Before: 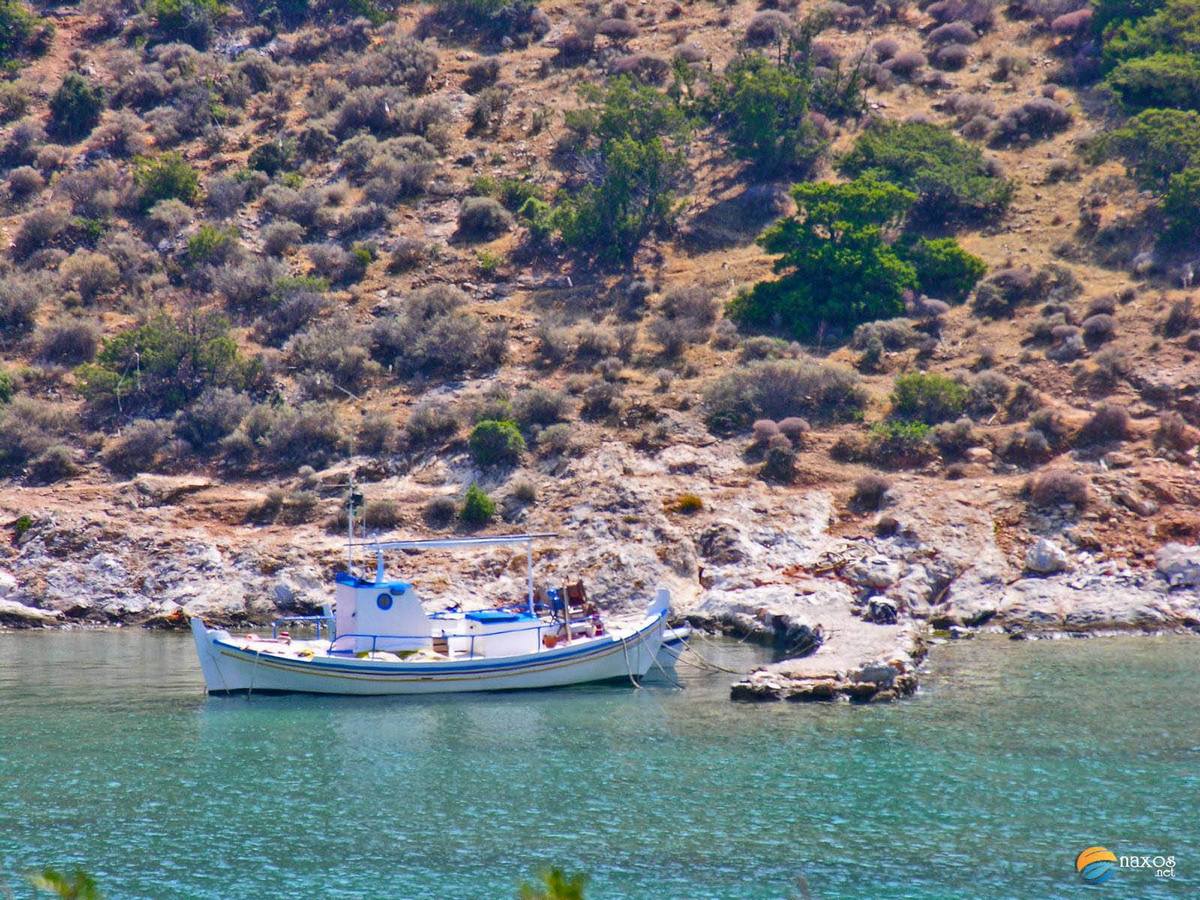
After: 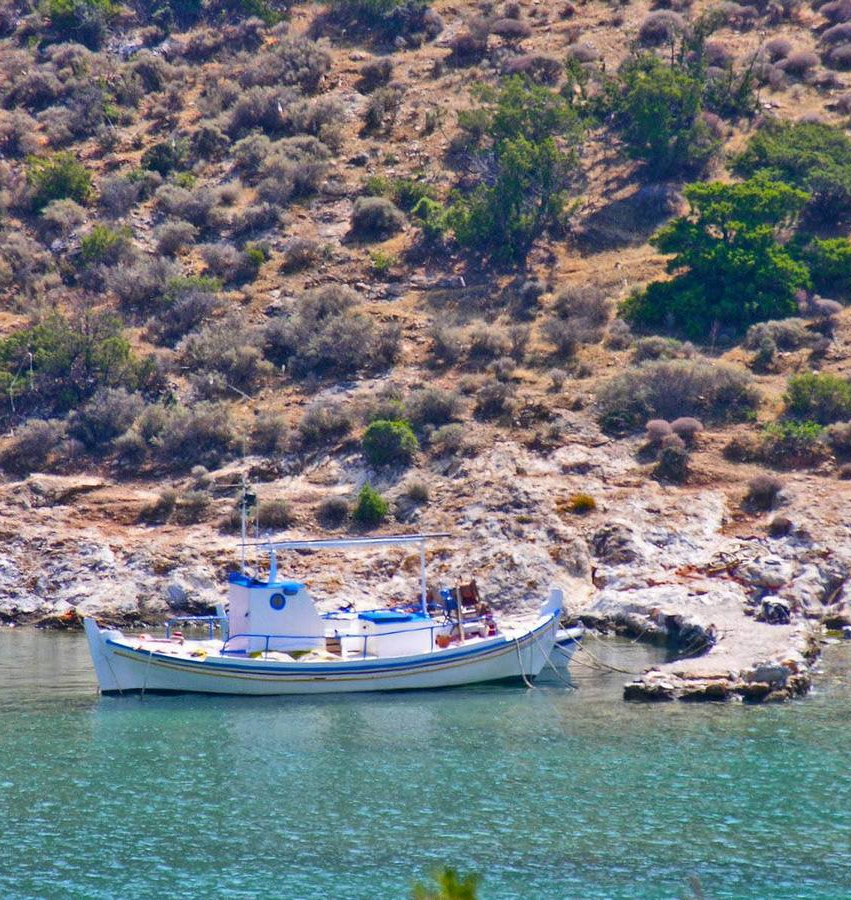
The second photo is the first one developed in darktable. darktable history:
shadows and highlights: shadows 3.54, highlights -17.19, soften with gaussian
crop and rotate: left 8.972%, right 20.076%
